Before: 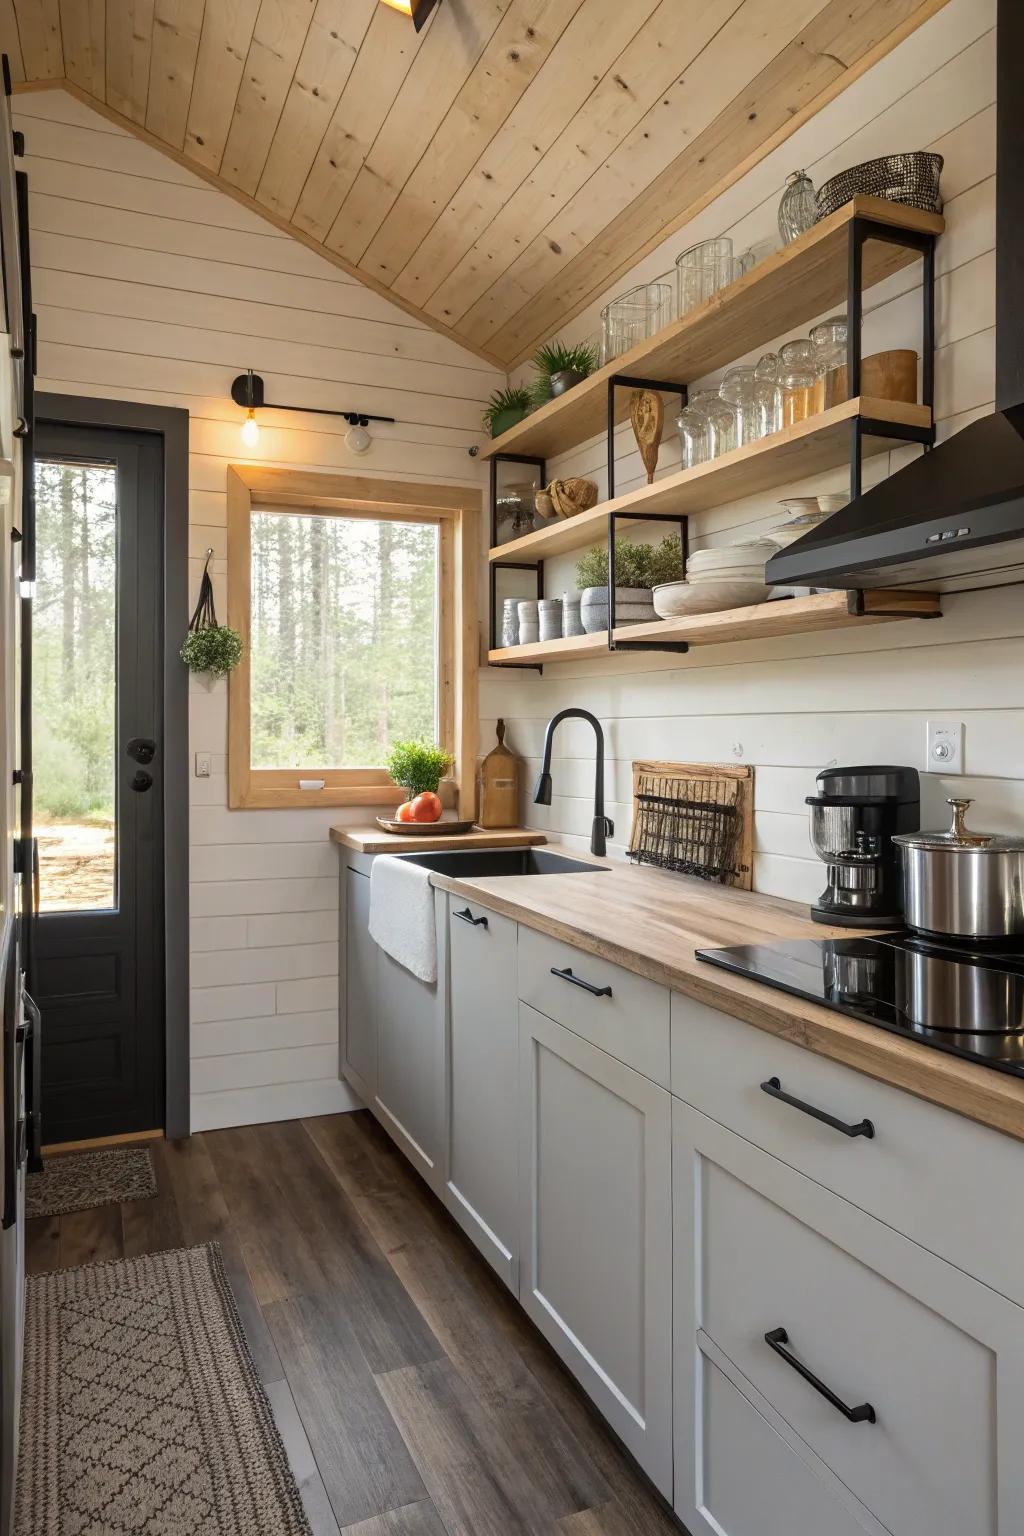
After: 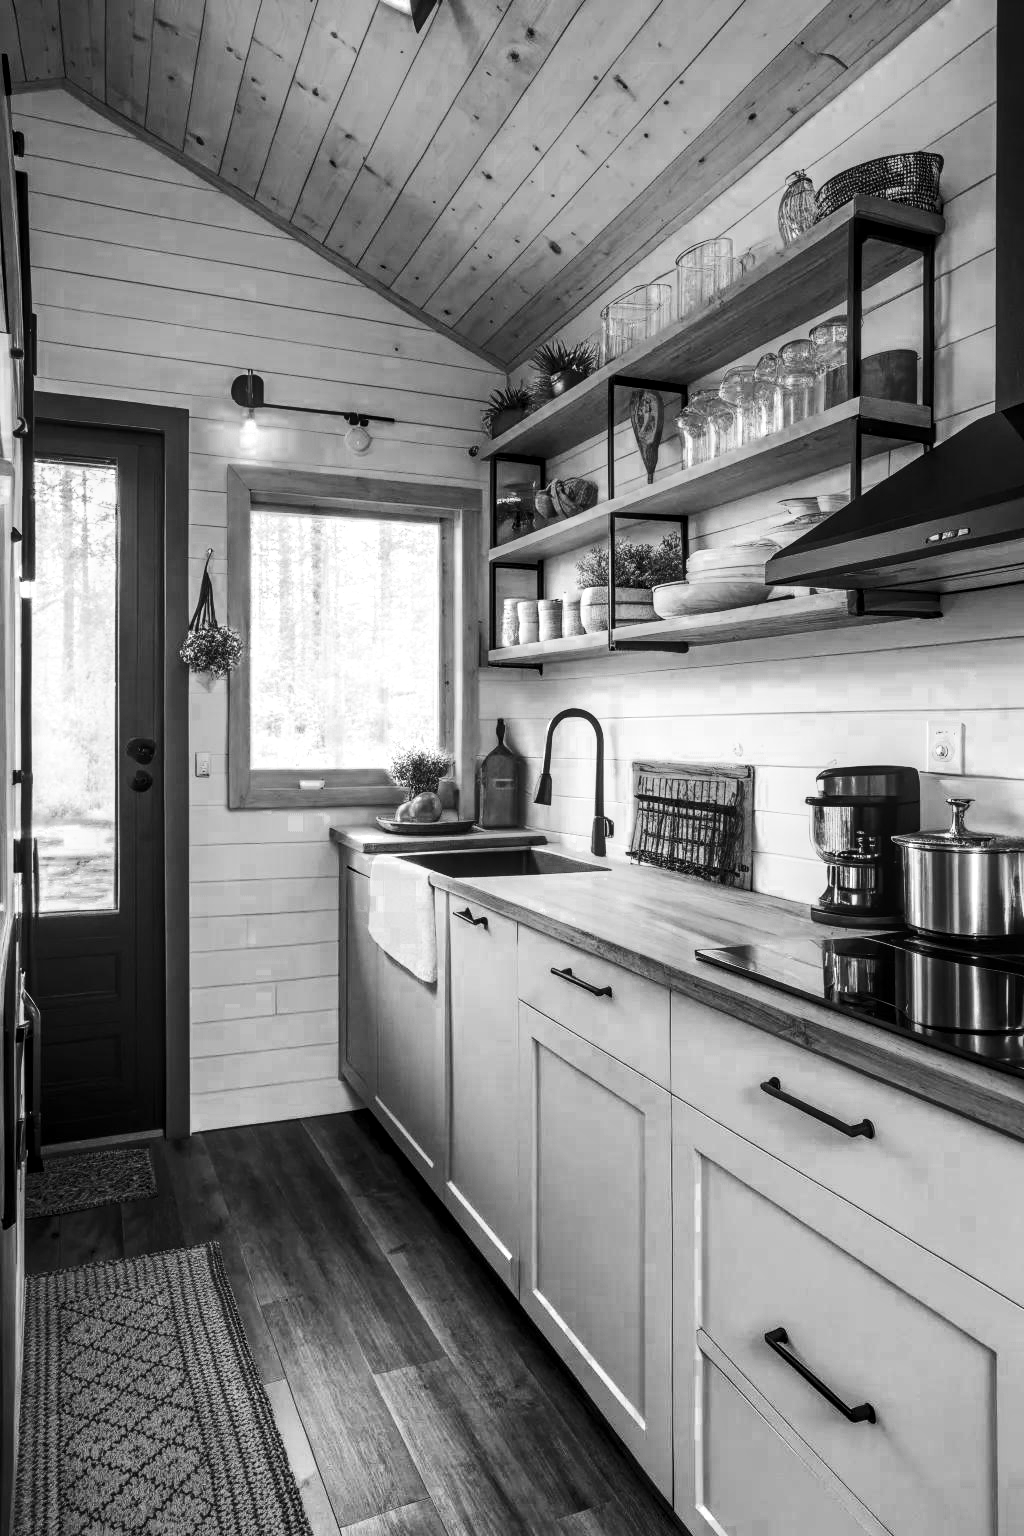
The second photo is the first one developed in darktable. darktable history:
local contrast: detail 130%
color zones: curves: ch0 [(0.002, 0.589) (0.107, 0.484) (0.146, 0.249) (0.217, 0.352) (0.309, 0.525) (0.39, 0.404) (0.455, 0.169) (0.597, 0.055) (0.724, 0.212) (0.775, 0.691) (0.869, 0.571) (1, 0.587)]; ch1 [(0, 0) (0.143, 0) (0.286, 0) (0.429, 0) (0.571, 0) (0.714, 0) (0.857, 0)], mix 25.28%
contrast brightness saturation: contrast 0.39, brightness 0.109
